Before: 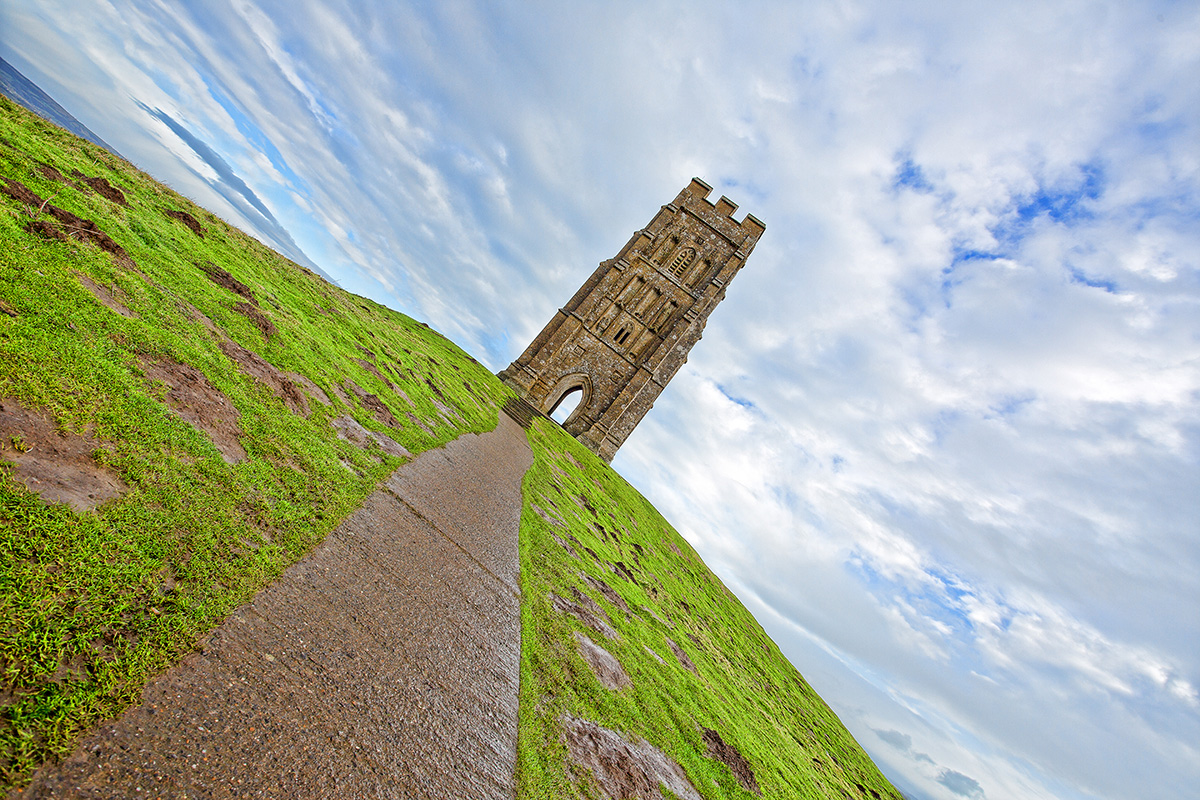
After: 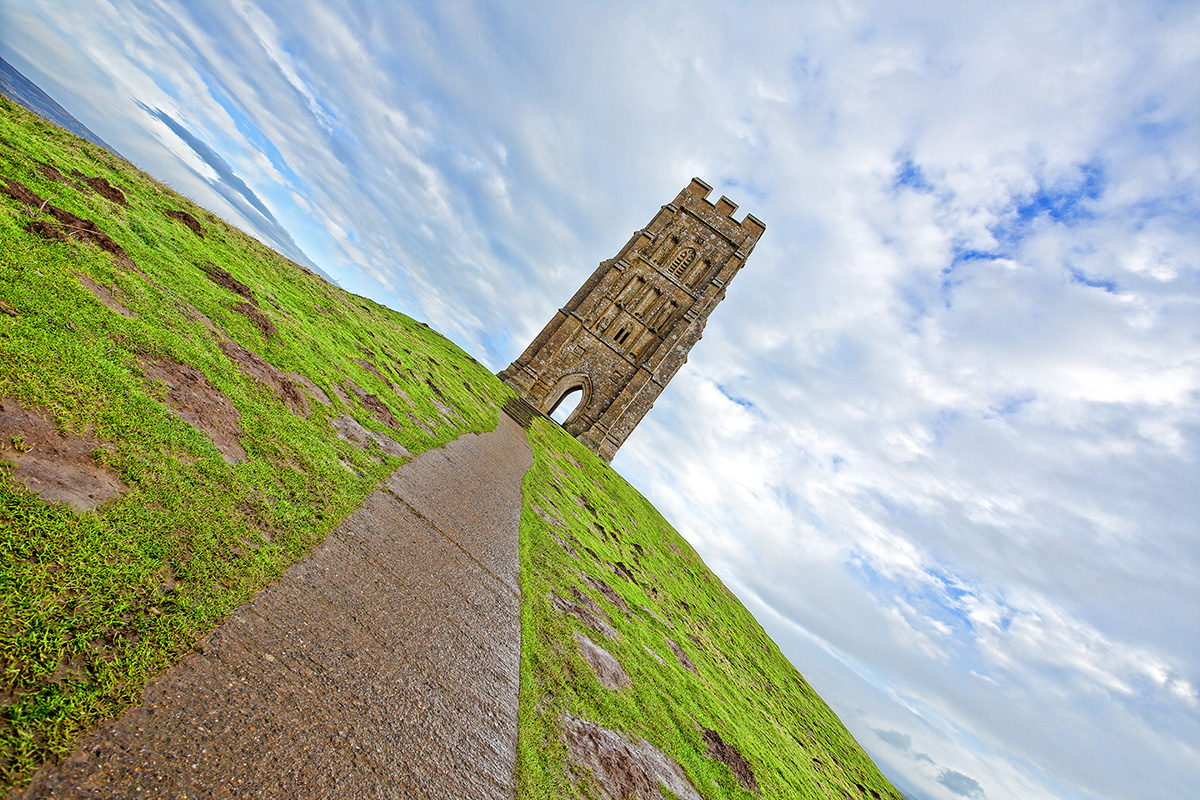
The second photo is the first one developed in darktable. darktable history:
shadows and highlights: shadows 11.75, white point adjustment 1.3, highlights -1.33, highlights color adjustment 0.151%, soften with gaussian
